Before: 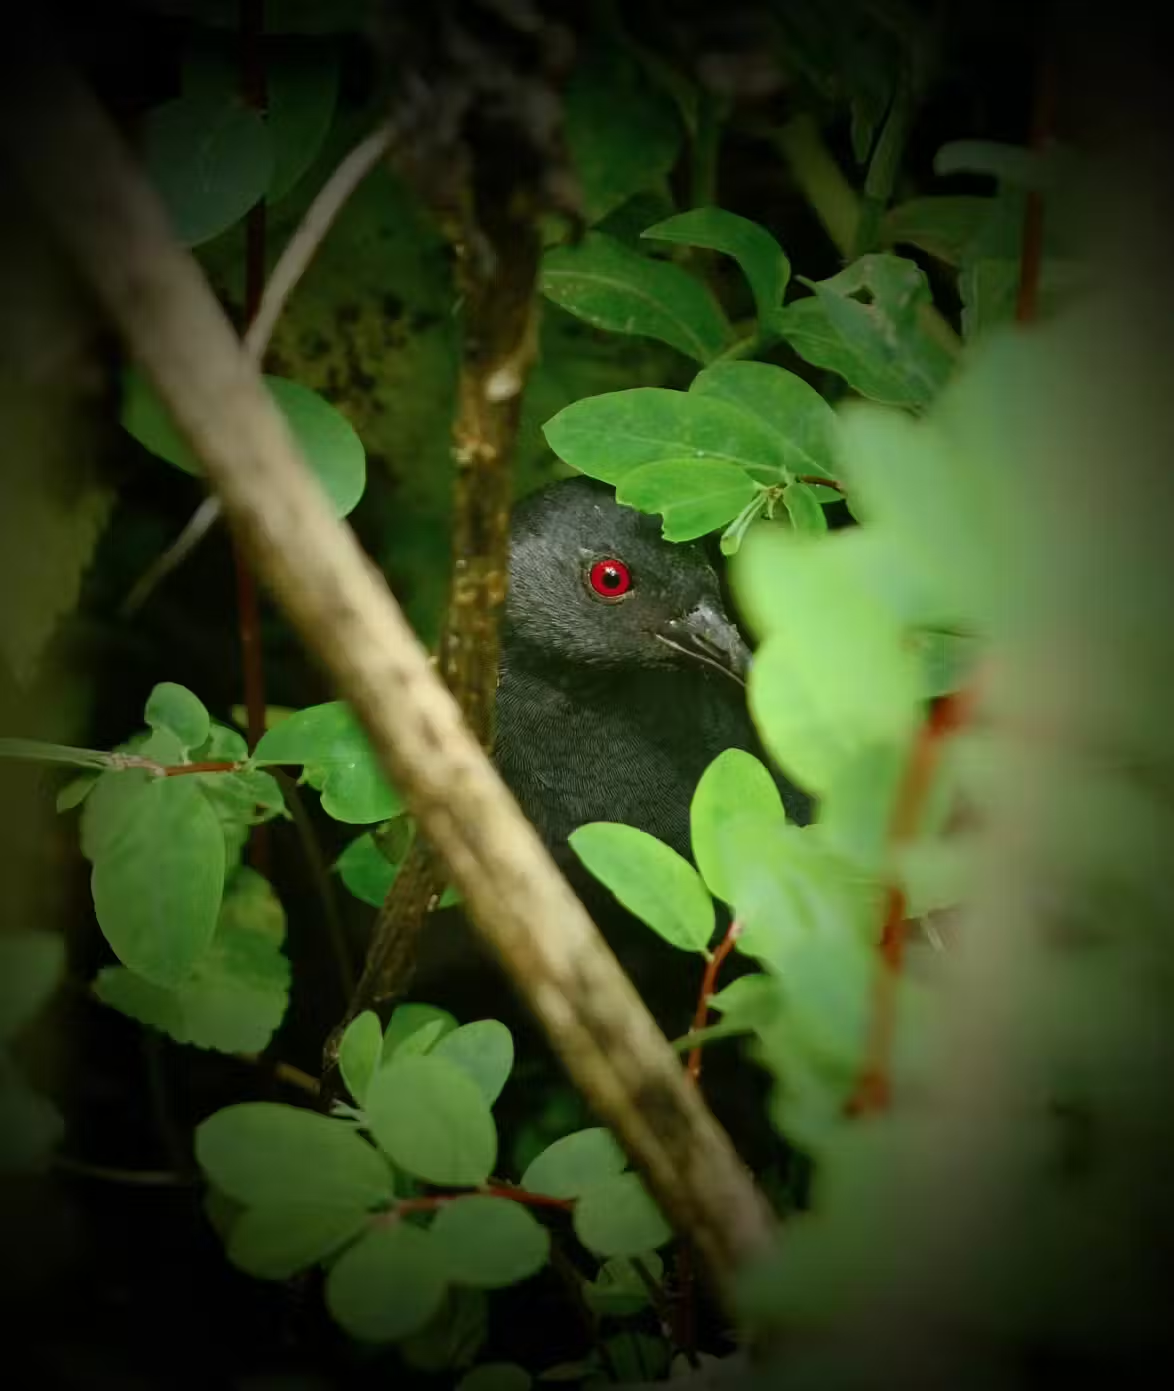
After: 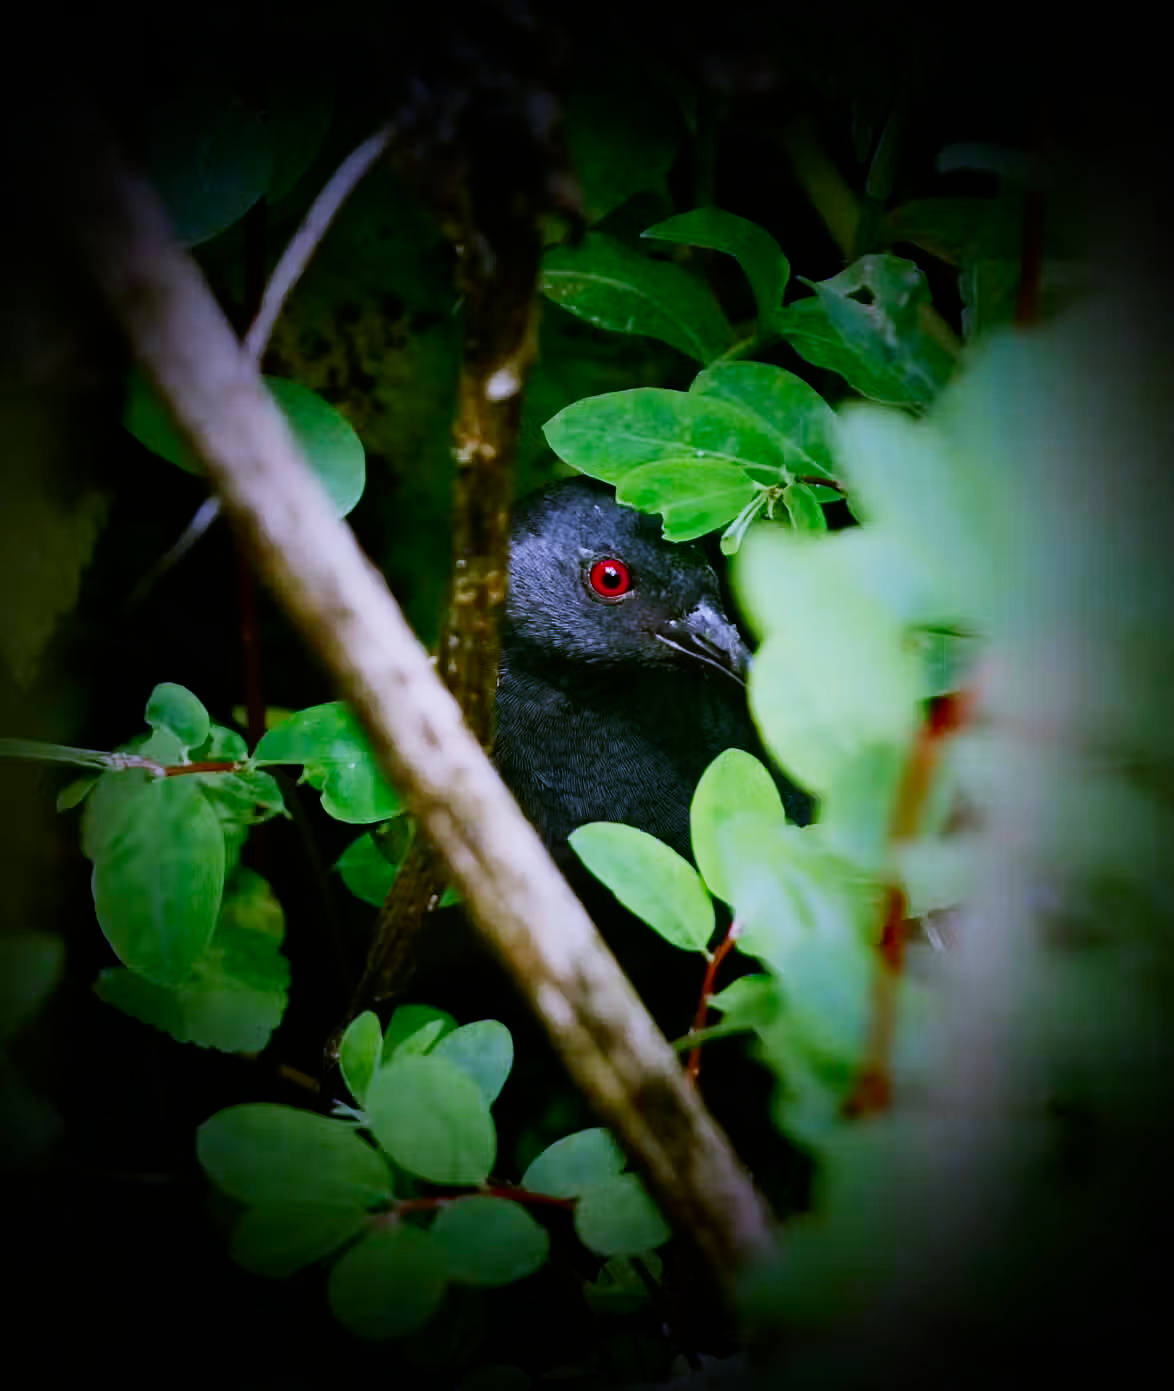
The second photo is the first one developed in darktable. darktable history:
white balance: red 0.98, blue 1.61
contrast brightness saturation: contrast 0.08, saturation 0.2
sigmoid: contrast 1.7, skew -0.2, preserve hue 0%, red attenuation 0.1, red rotation 0.035, green attenuation 0.1, green rotation -0.017, blue attenuation 0.15, blue rotation -0.052, base primaries Rec2020
